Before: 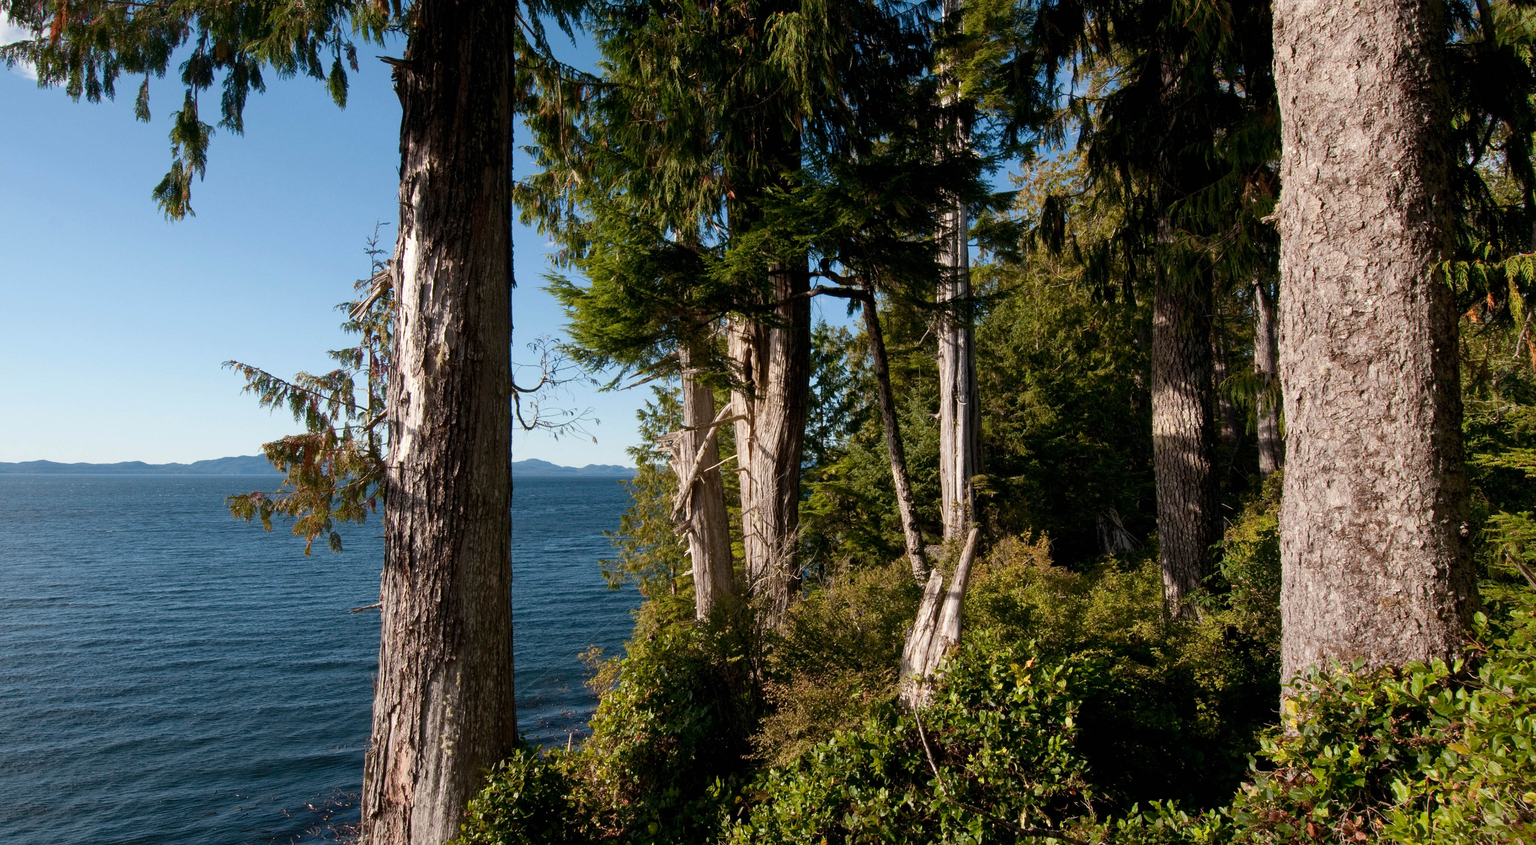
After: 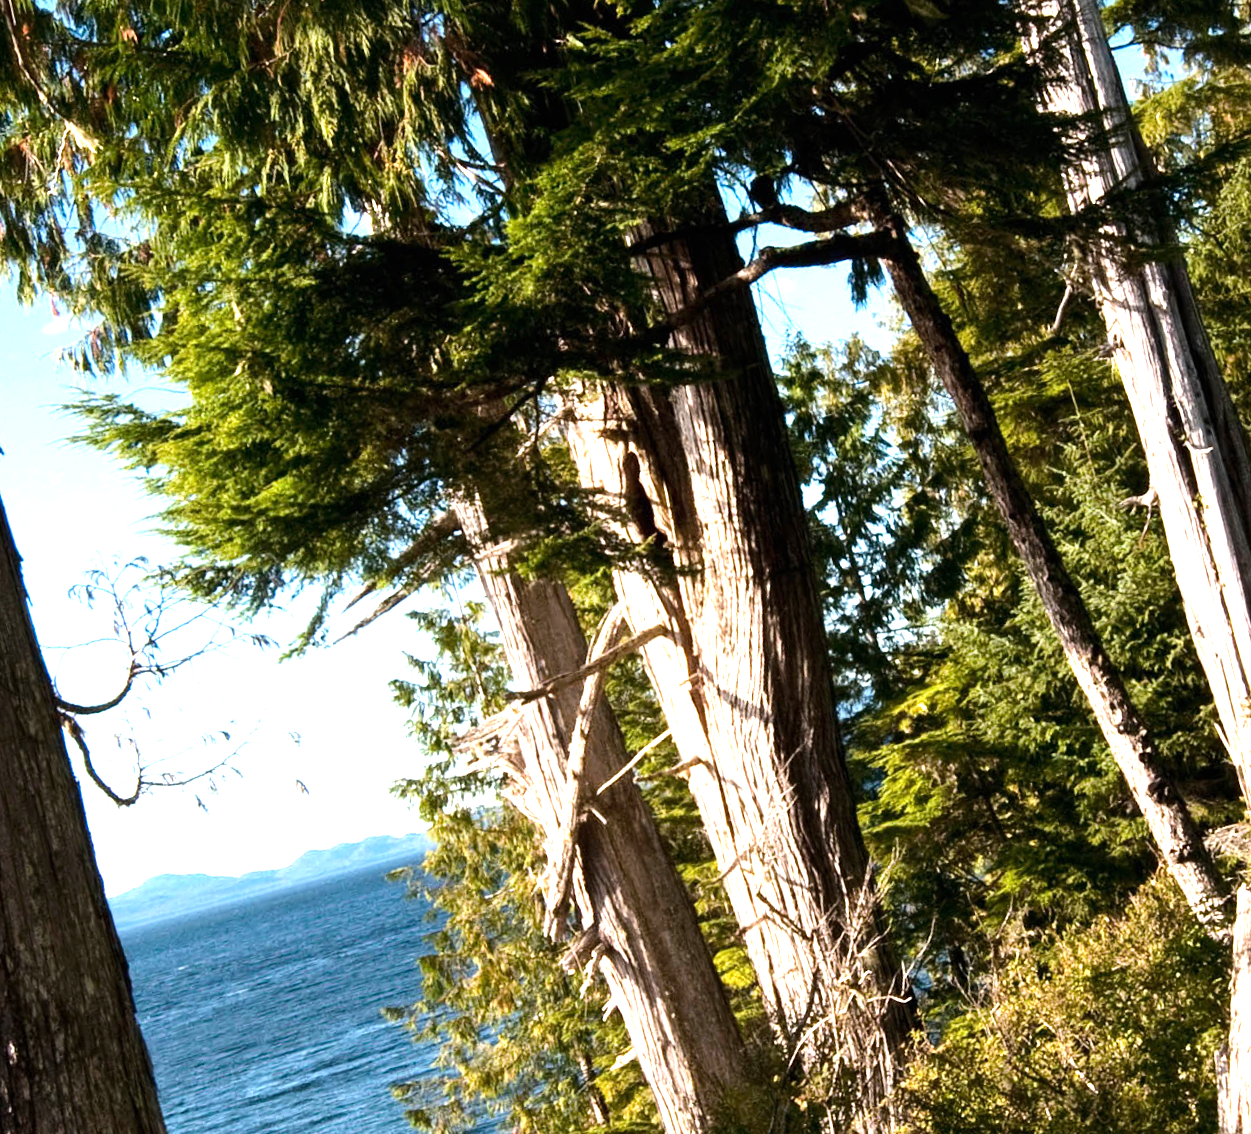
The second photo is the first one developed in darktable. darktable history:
rotate and perspective: rotation -14.8°, crop left 0.1, crop right 0.903, crop top 0.25, crop bottom 0.748
exposure: black level correction 0, exposure 0.7 EV, compensate exposure bias true, compensate highlight preservation false
tone equalizer: -8 EV -0.75 EV, -7 EV -0.7 EV, -6 EV -0.6 EV, -5 EV -0.4 EV, -3 EV 0.4 EV, -2 EV 0.6 EV, -1 EV 0.7 EV, +0 EV 0.75 EV, edges refinement/feathering 500, mask exposure compensation -1.57 EV, preserve details no
crop and rotate: left 29.476%, top 10.214%, right 35.32%, bottom 17.333%
